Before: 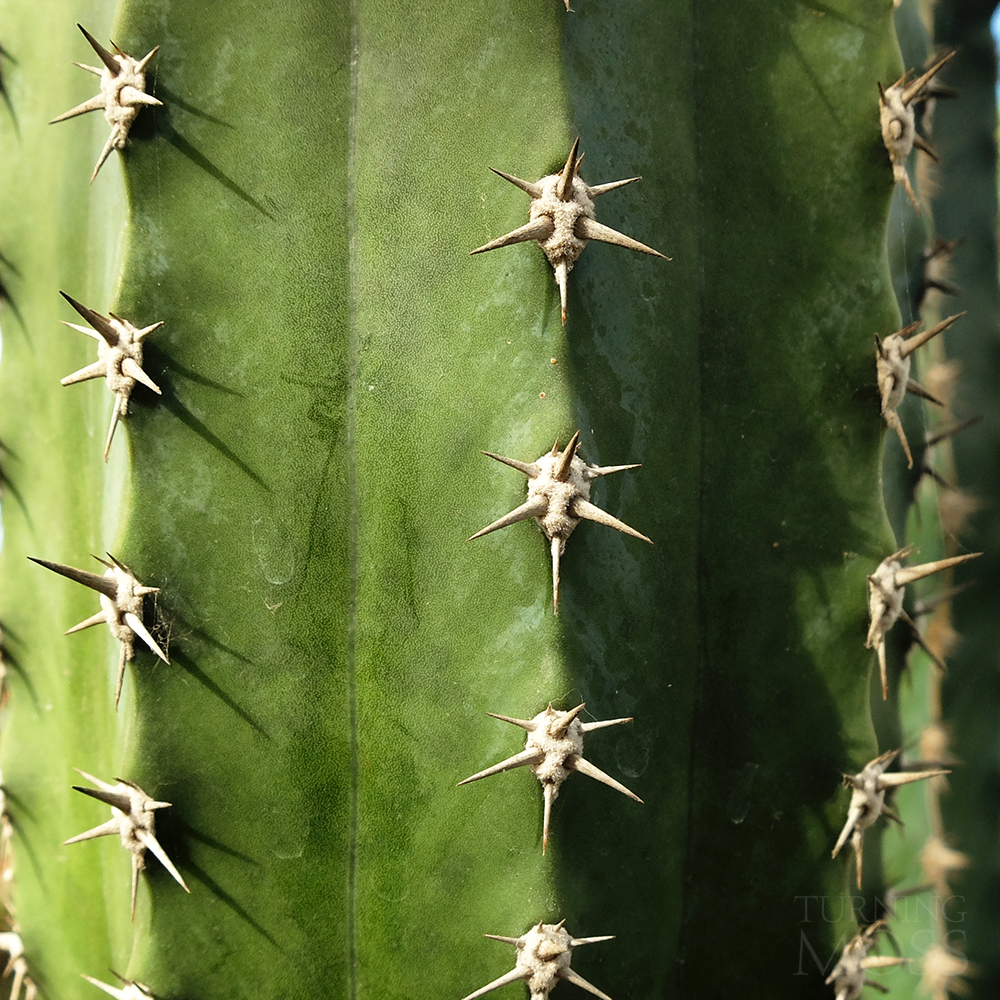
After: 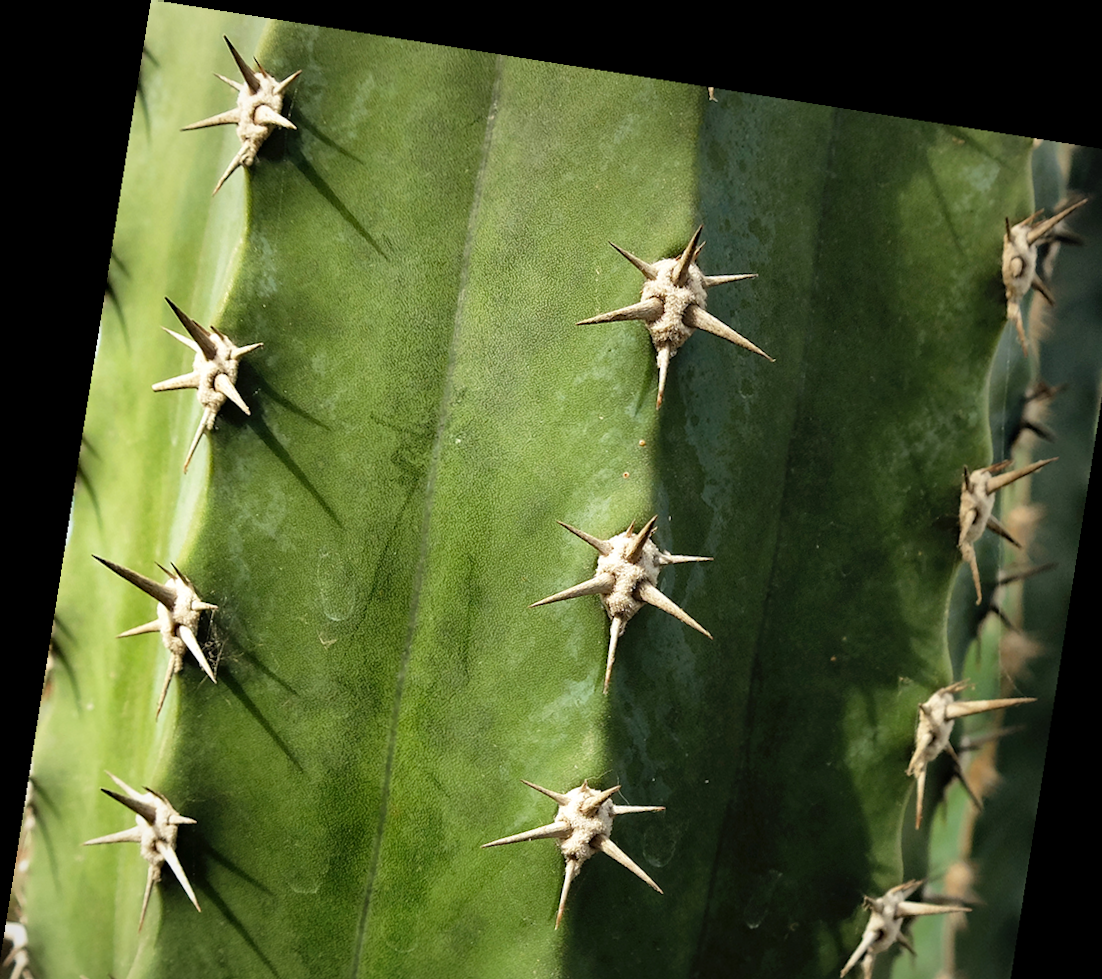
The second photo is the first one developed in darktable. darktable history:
haze removal: compatibility mode true, adaptive false
crop and rotate: angle 0.2°, left 0.275%, right 3.127%, bottom 14.18%
shadows and highlights: shadows 29.32, highlights -29.32, low approximation 0.01, soften with gaussian
rotate and perspective: rotation 9.12°, automatic cropping off
vignetting: fall-off radius 93.87%
